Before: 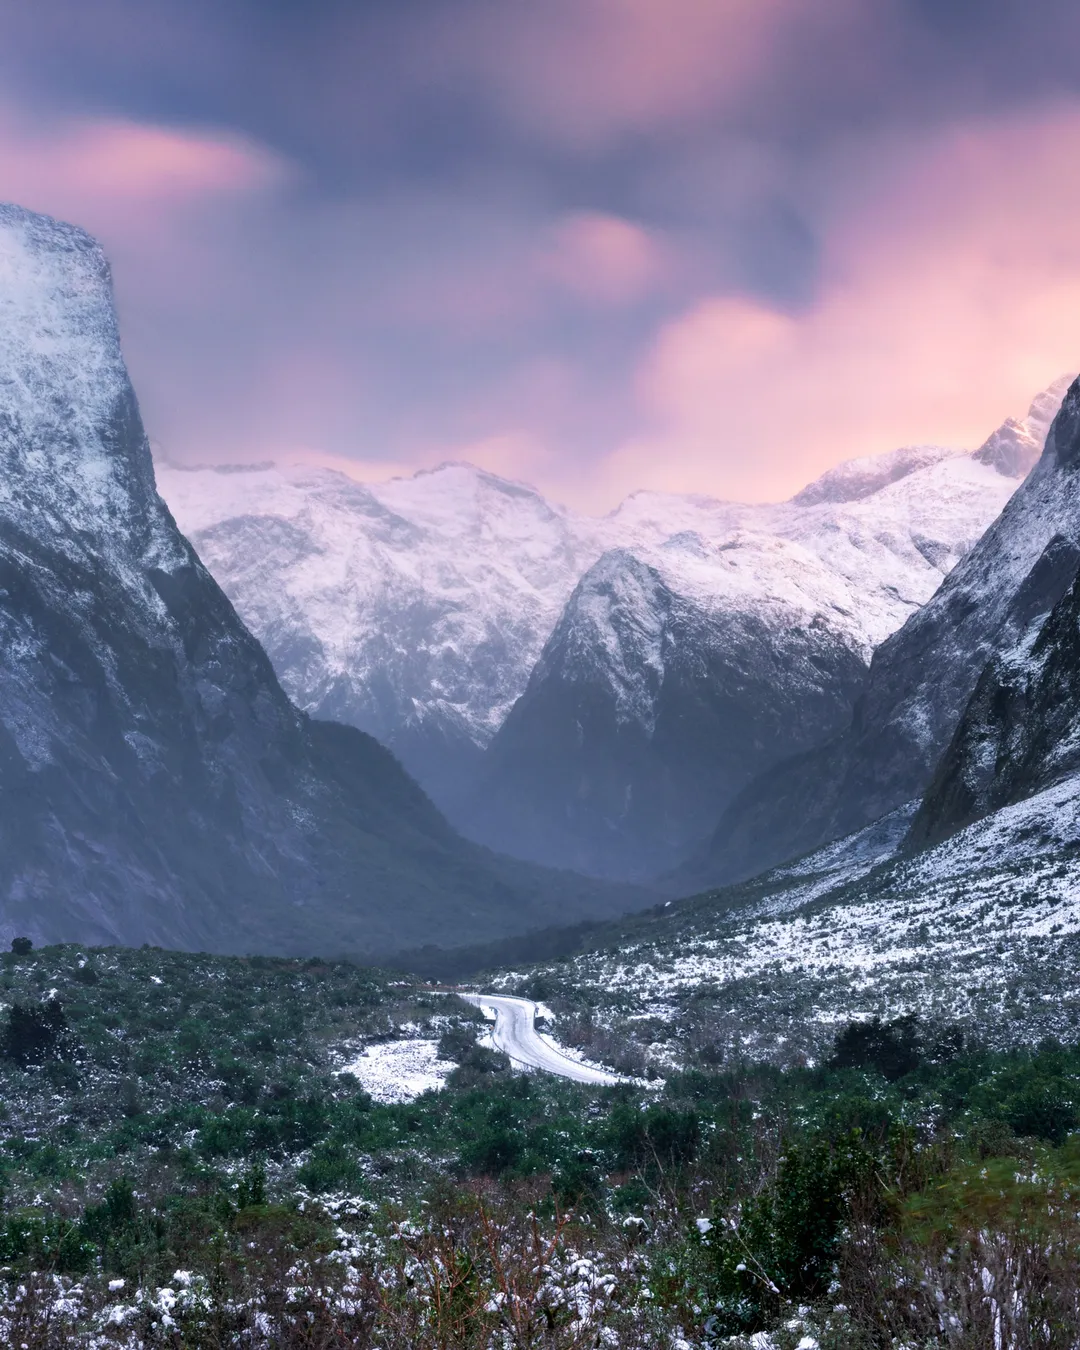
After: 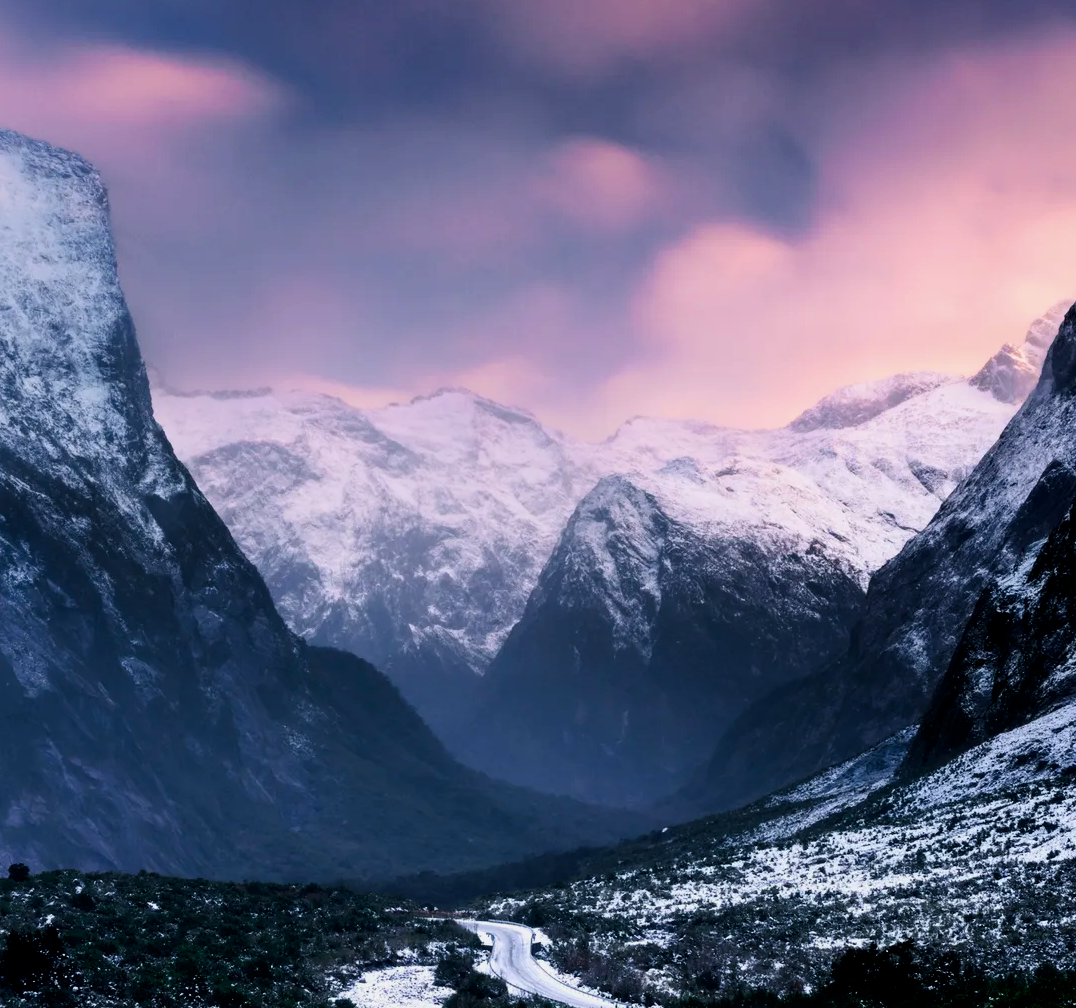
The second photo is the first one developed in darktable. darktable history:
crop: left 0.354%, top 5.528%, bottom 19.769%
filmic rgb: black relative exposure -4.04 EV, white relative exposure 2.99 EV, hardness 2.99, contrast 1.41, color science v6 (2022)
contrast brightness saturation: brightness -0.245, saturation 0.204
